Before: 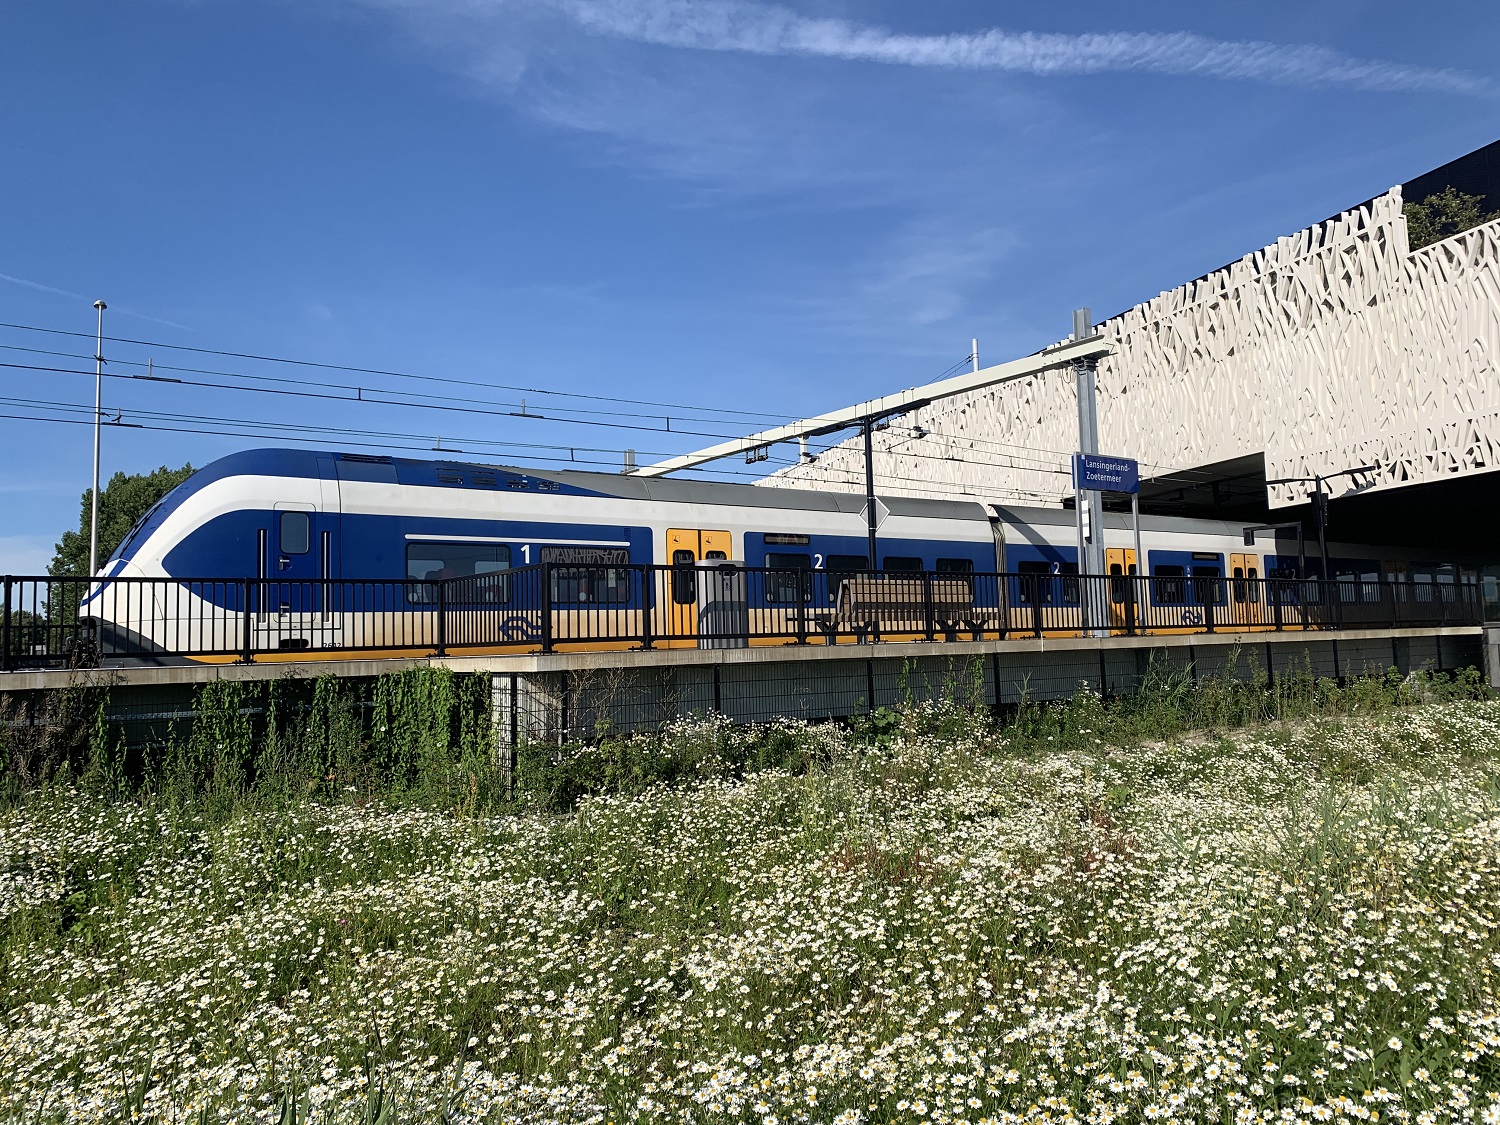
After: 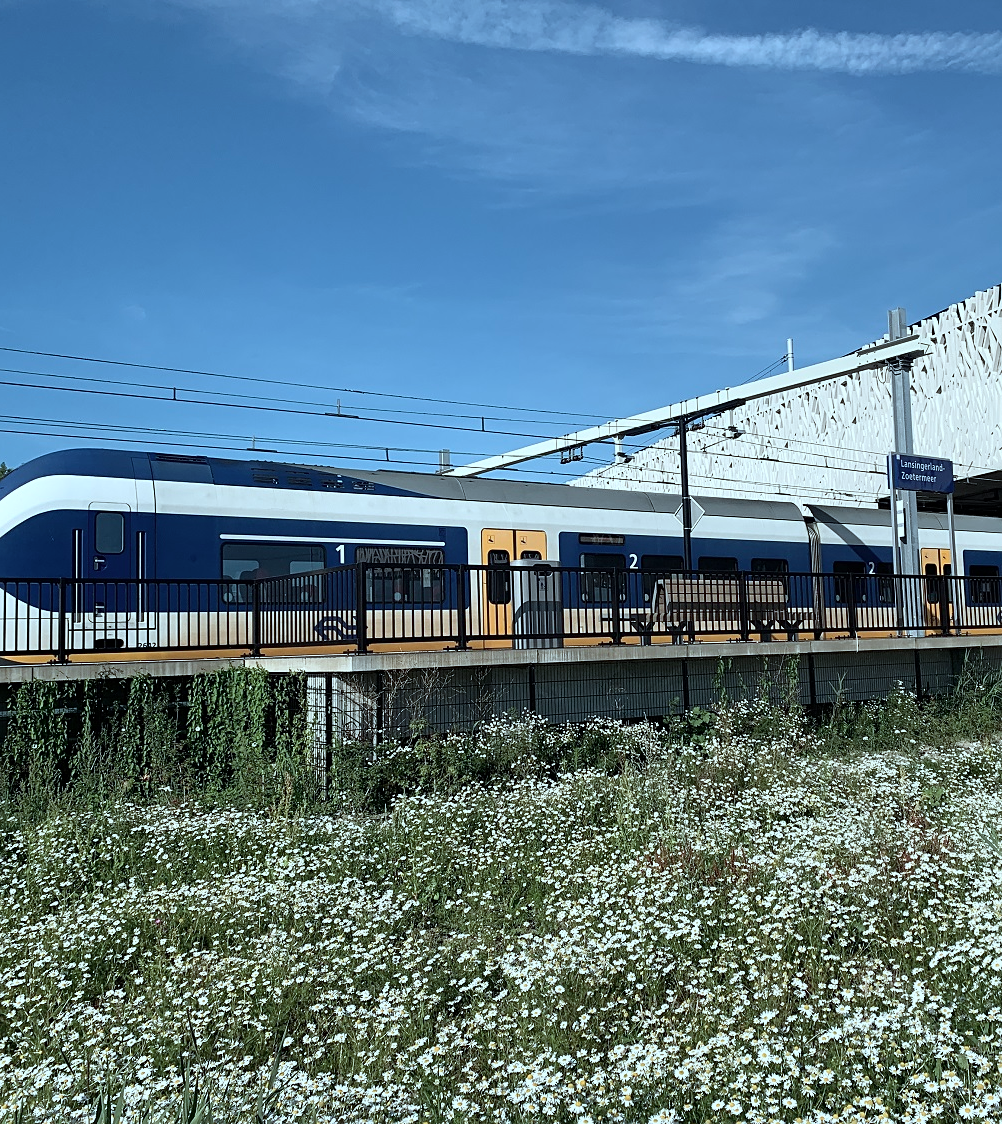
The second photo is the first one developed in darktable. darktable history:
shadows and highlights: shadows -28.13, highlights 30.61
sharpen: amount 0.209
crop and rotate: left 12.394%, right 20.748%
color correction: highlights a* -12.64, highlights b* -17.42, saturation 0.714
